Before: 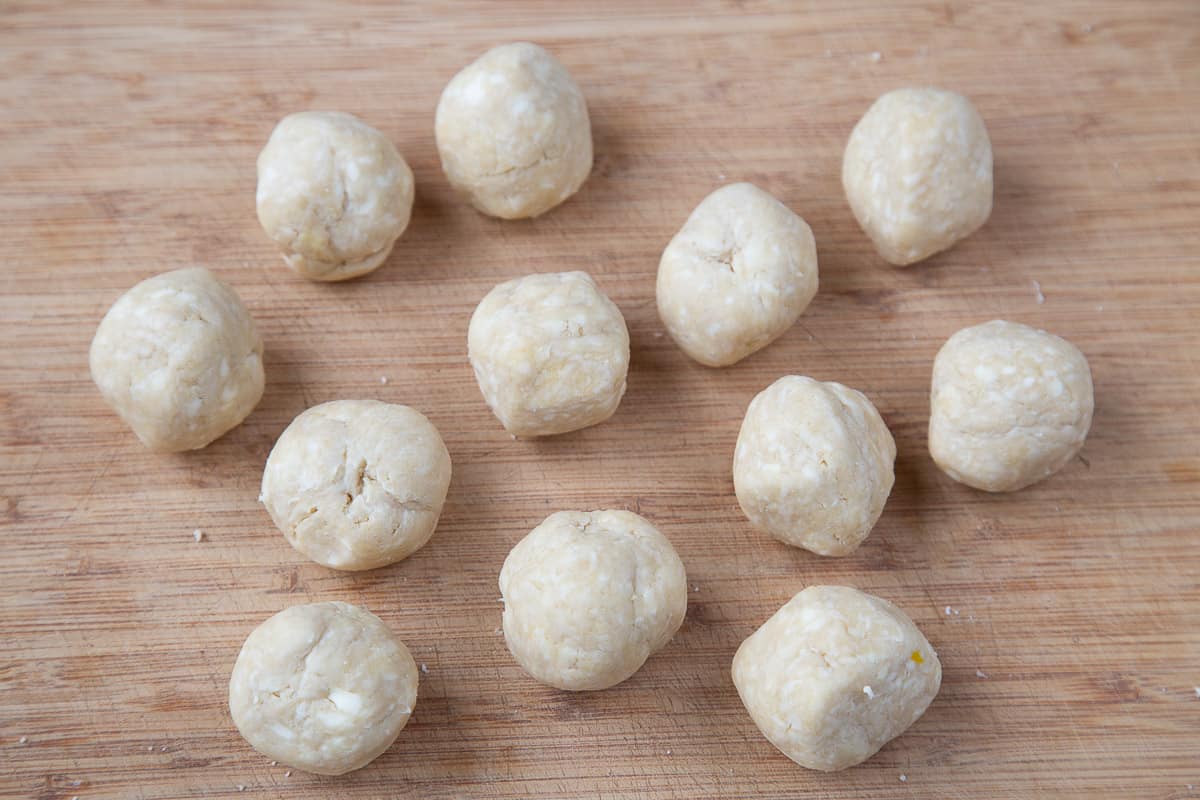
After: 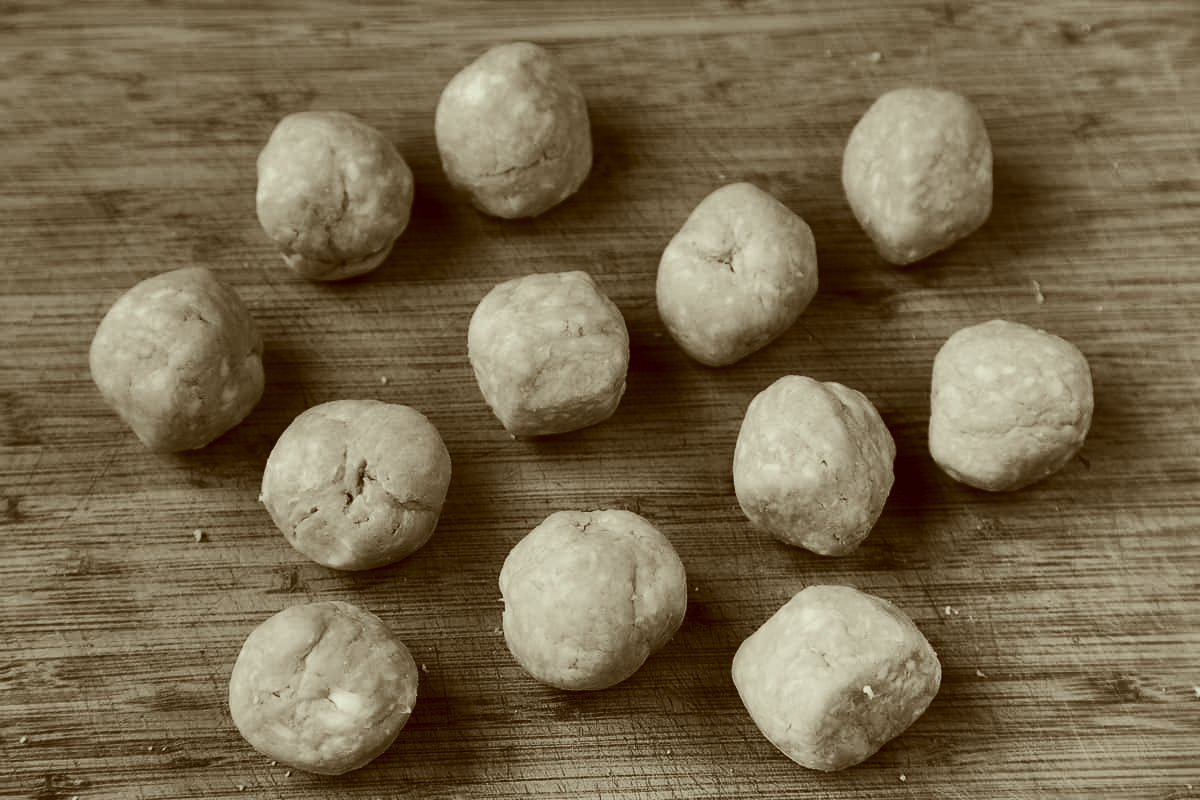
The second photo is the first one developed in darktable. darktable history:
shadows and highlights: radius 123.89, shadows 99.61, white point adjustment -3.17, highlights -99.08, soften with gaussian
color correction: highlights a* -5.2, highlights b* 9.8, shadows a* 9.32, shadows b* 24.86
contrast brightness saturation: contrast 0.02, brightness -0.981, saturation -0.984
